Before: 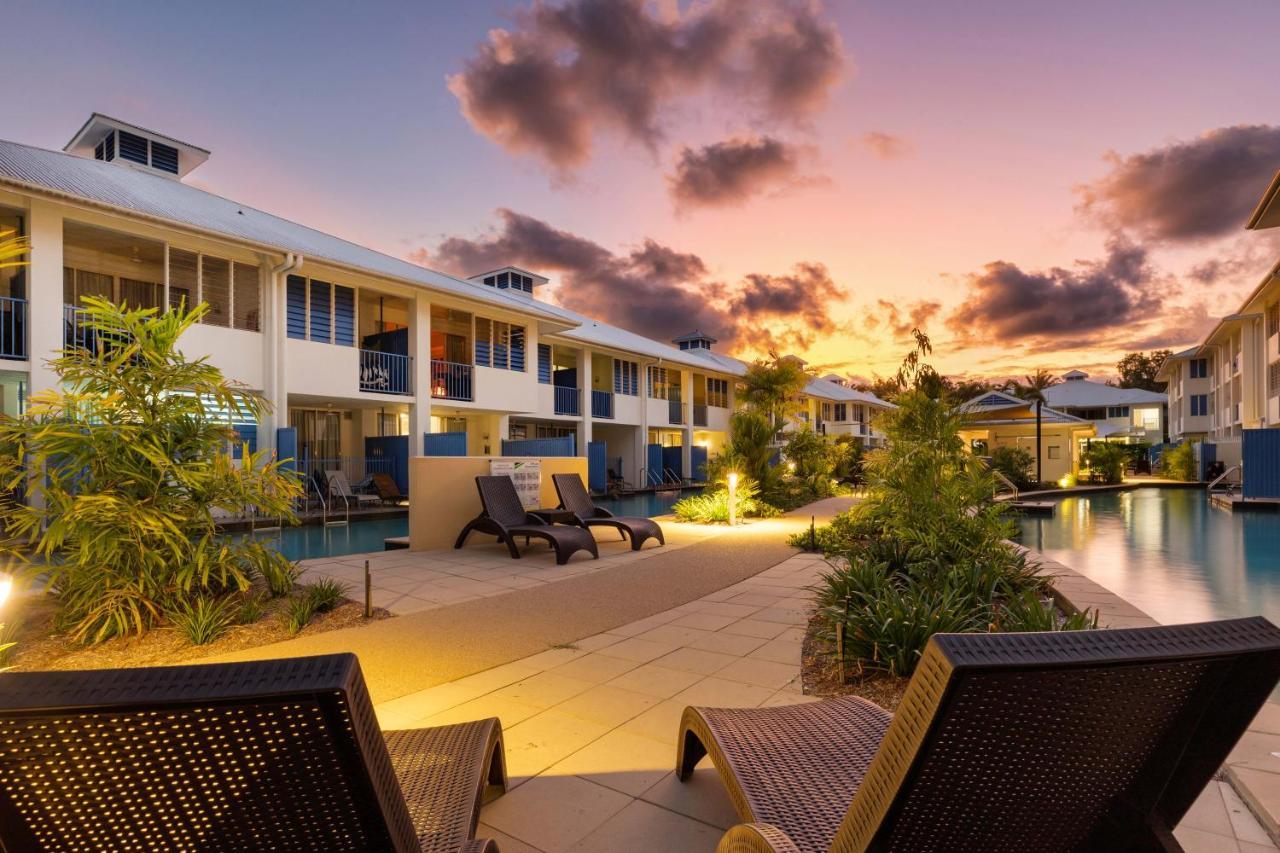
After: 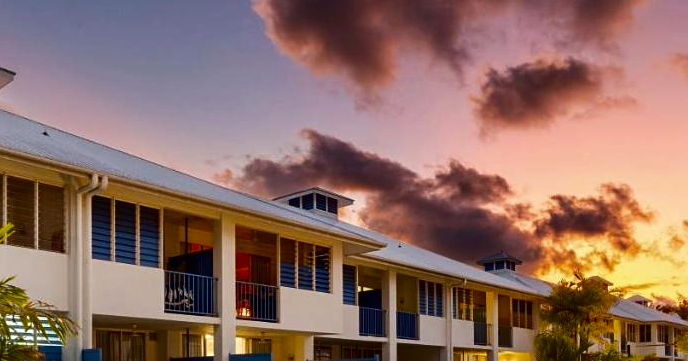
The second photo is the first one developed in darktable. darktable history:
contrast brightness saturation: contrast 0.126, brightness -0.239, saturation 0.142
sharpen: amount 0.2
crop: left 15.246%, top 9.277%, right 30.961%, bottom 48.319%
